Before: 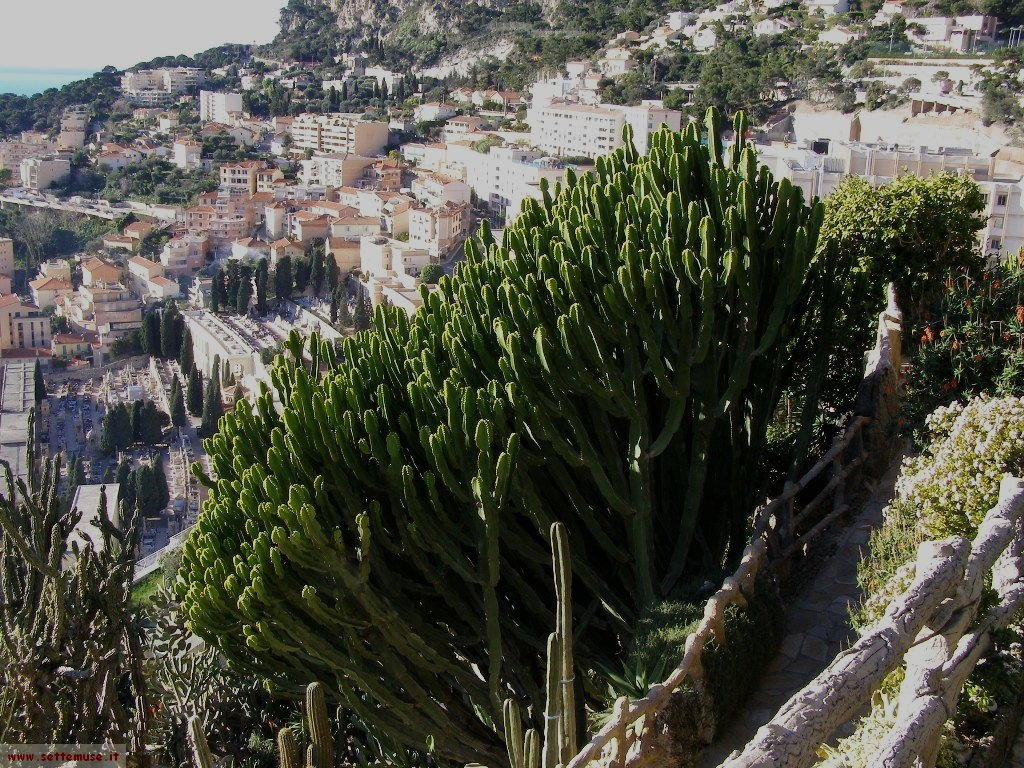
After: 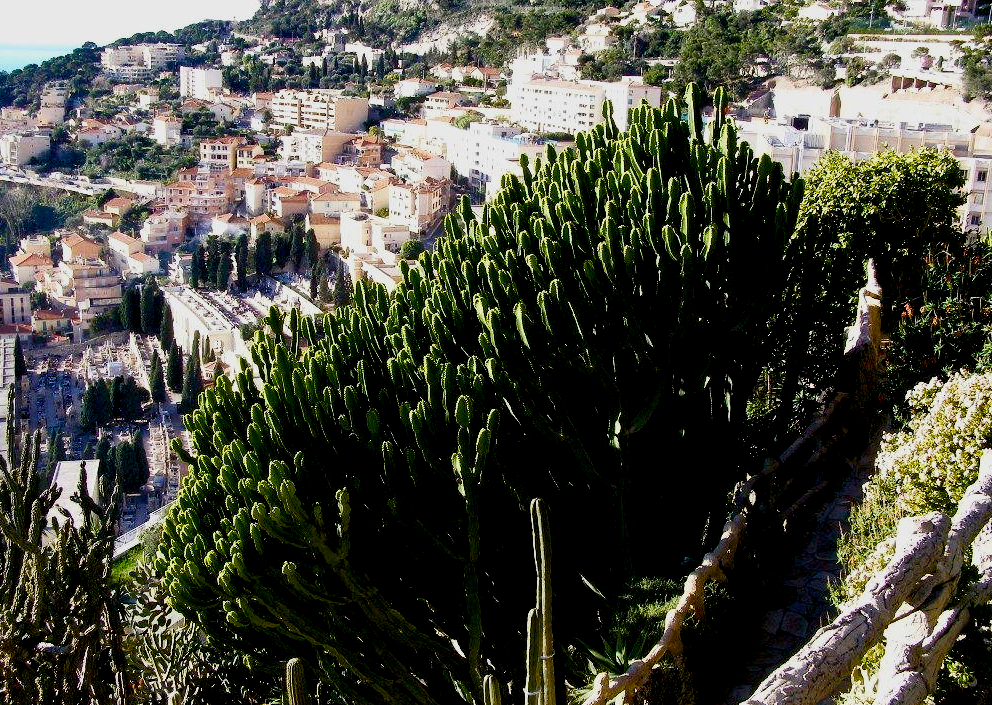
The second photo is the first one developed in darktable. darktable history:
crop: left 1.964%, top 3.251%, right 1.122%, bottom 4.933%
contrast brightness saturation: contrast 0.24, brightness 0.09
color balance rgb: shadows lift › luminance -9.41%, highlights gain › luminance 17.6%, global offset › luminance -1.45%, perceptual saturation grading › highlights -17.77%, perceptual saturation grading › mid-tones 33.1%, perceptual saturation grading › shadows 50.52%, global vibrance 24.22%
